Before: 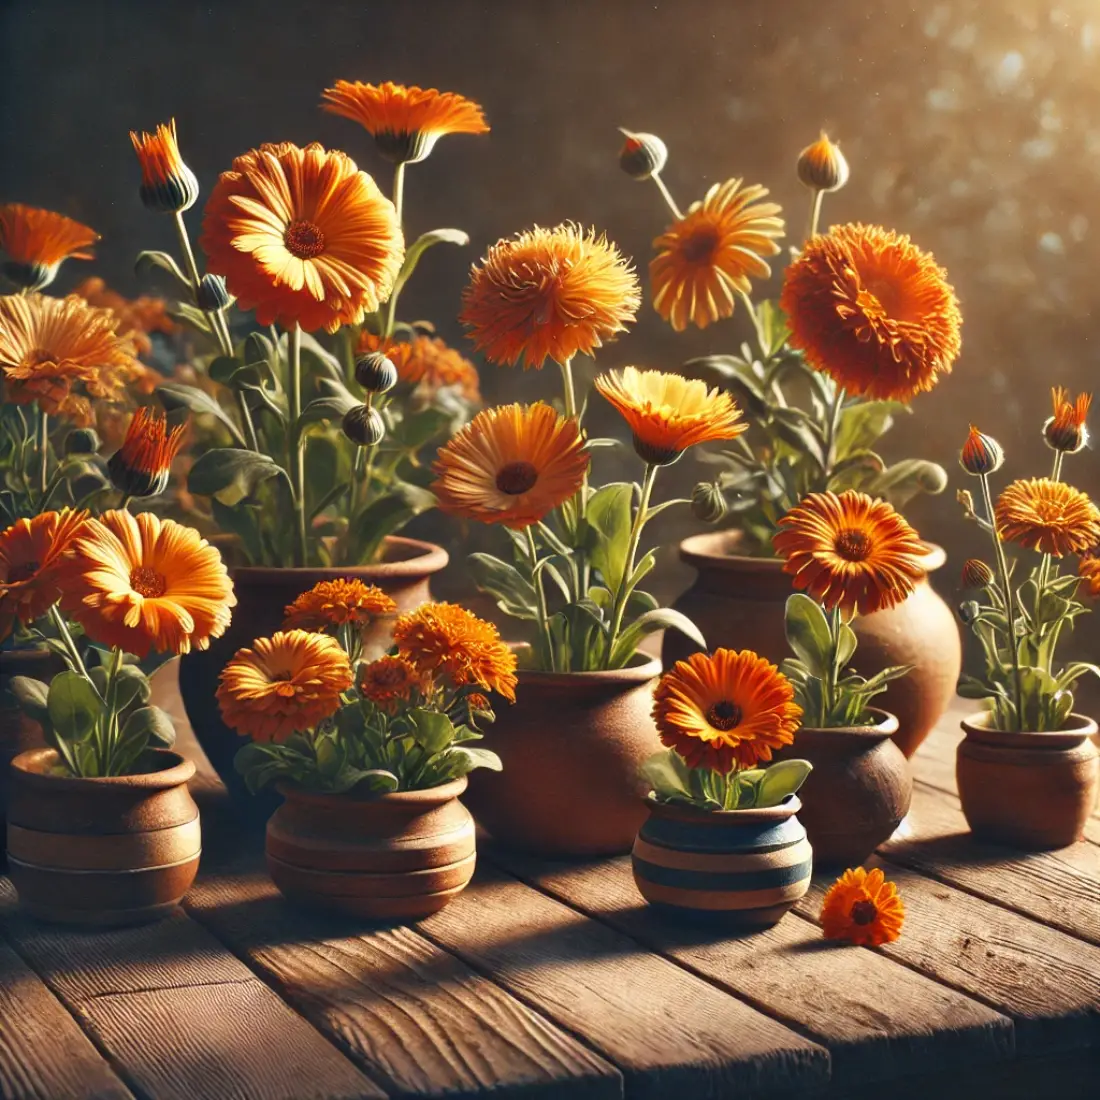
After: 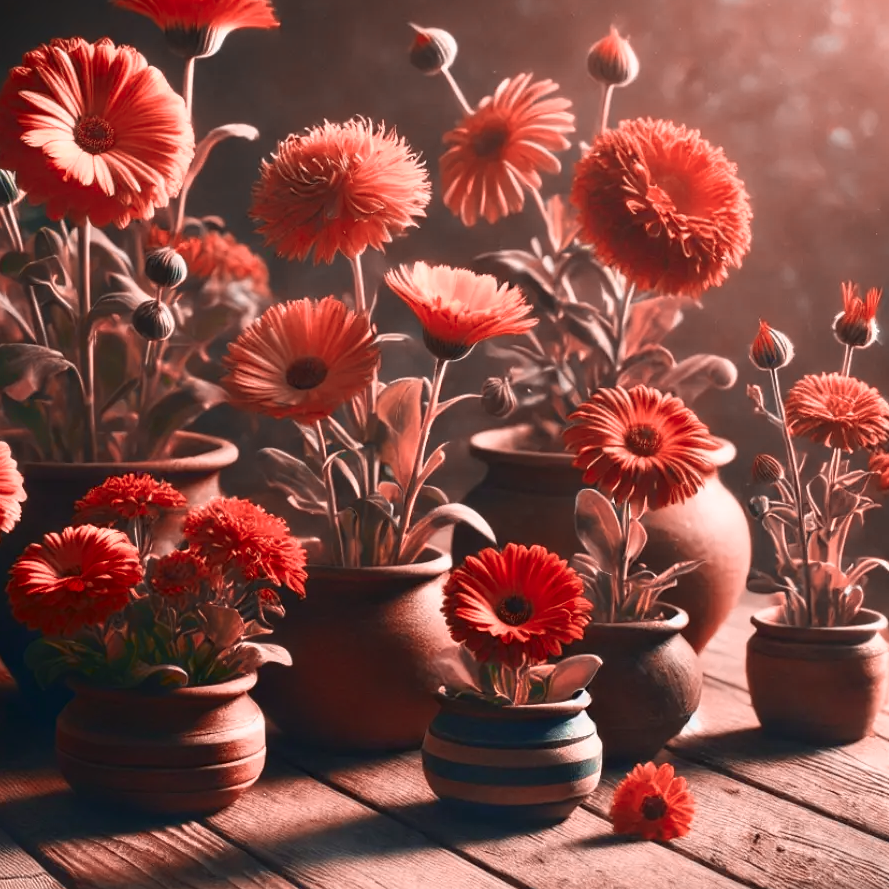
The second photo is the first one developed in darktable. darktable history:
crop: left 19.159%, top 9.58%, bottom 9.58%
color zones: curves: ch2 [(0, 0.5) (0.084, 0.497) (0.323, 0.335) (0.4, 0.497) (1, 0.5)], process mode strong
shadows and highlights: shadows -90, highlights 90, soften with gaussian
